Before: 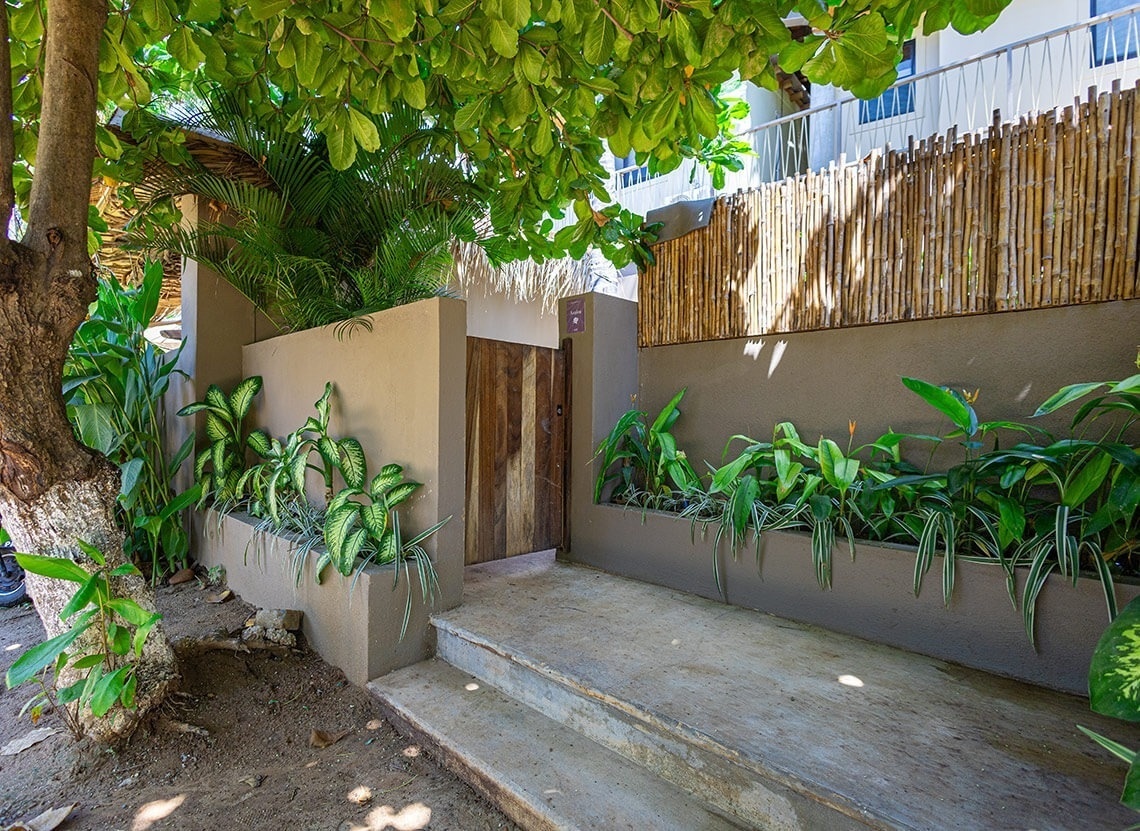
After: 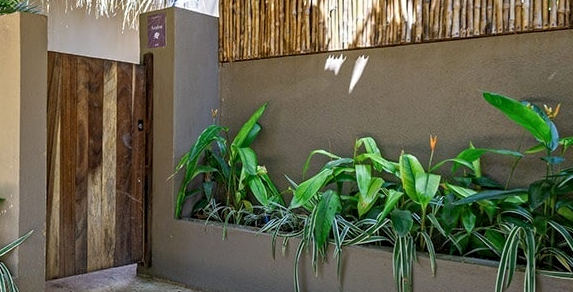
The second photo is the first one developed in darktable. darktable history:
crop: left 36.777%, top 34.298%, right 12.922%, bottom 30.55%
contrast equalizer: y [[0.5, 0.5, 0.544, 0.569, 0.5, 0.5], [0.5 ×6], [0.5 ×6], [0 ×6], [0 ×6]]
local contrast: detail 109%
